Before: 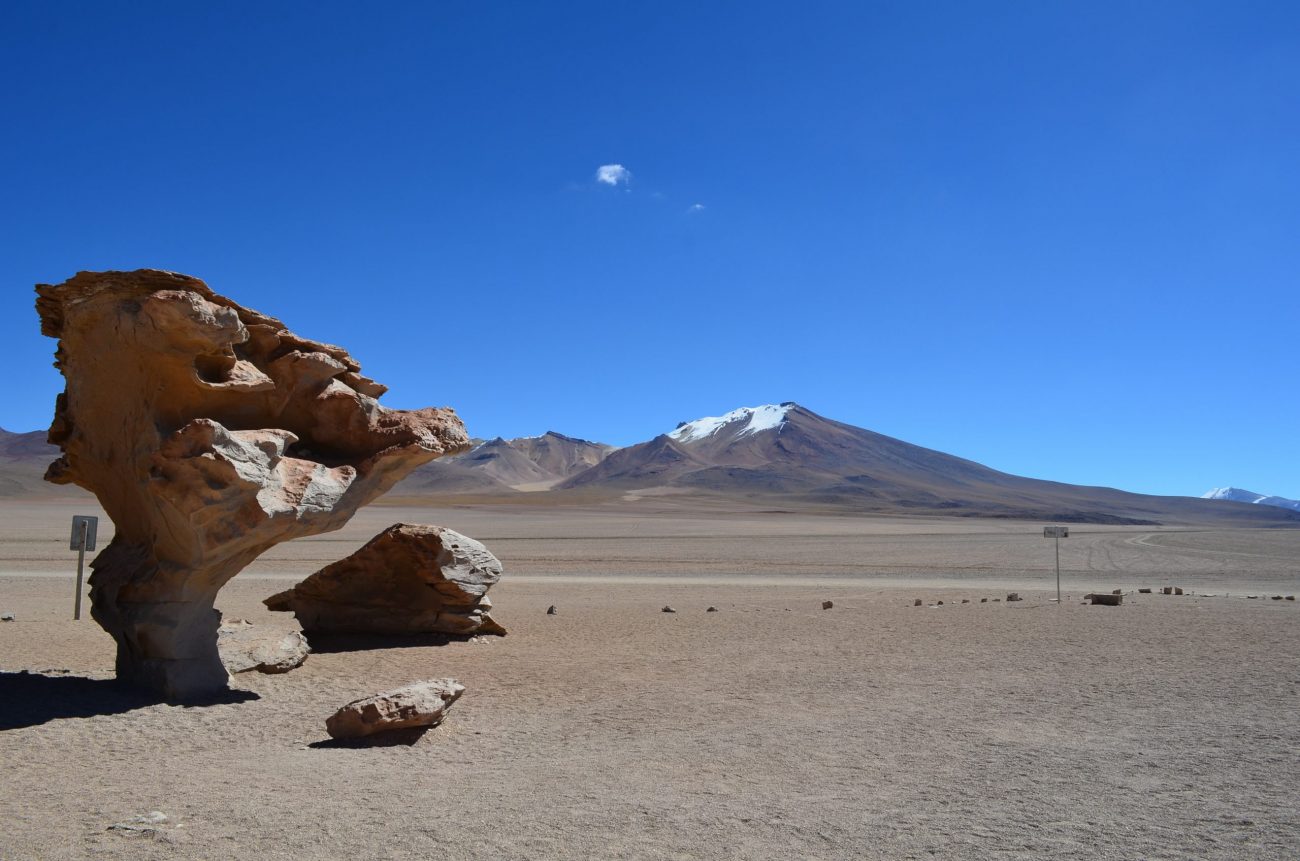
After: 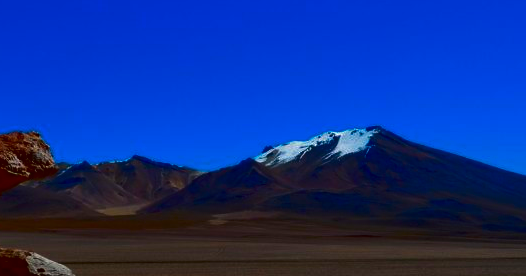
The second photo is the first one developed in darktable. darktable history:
contrast brightness saturation: brightness -0.993, saturation 0.99
crop: left 31.865%, top 32.101%, right 27.672%, bottom 35.842%
